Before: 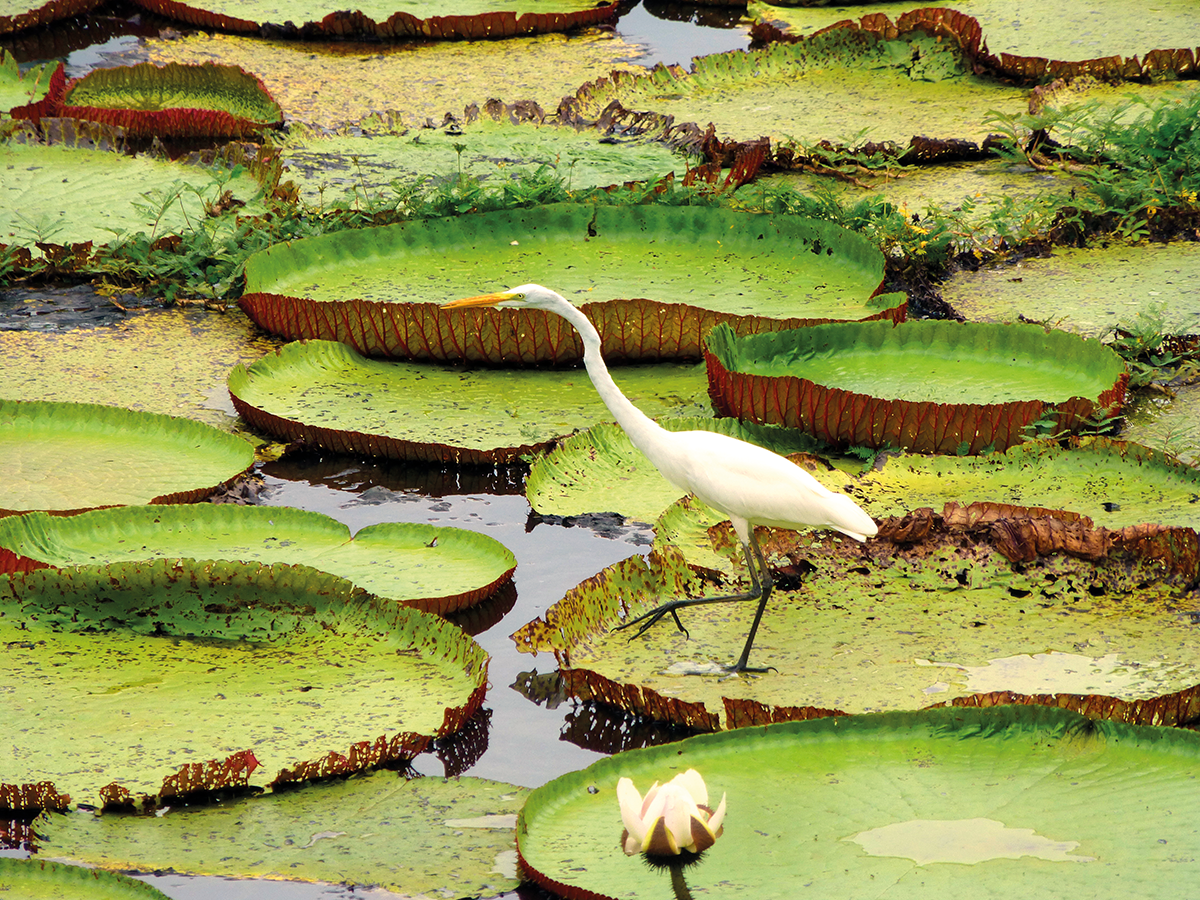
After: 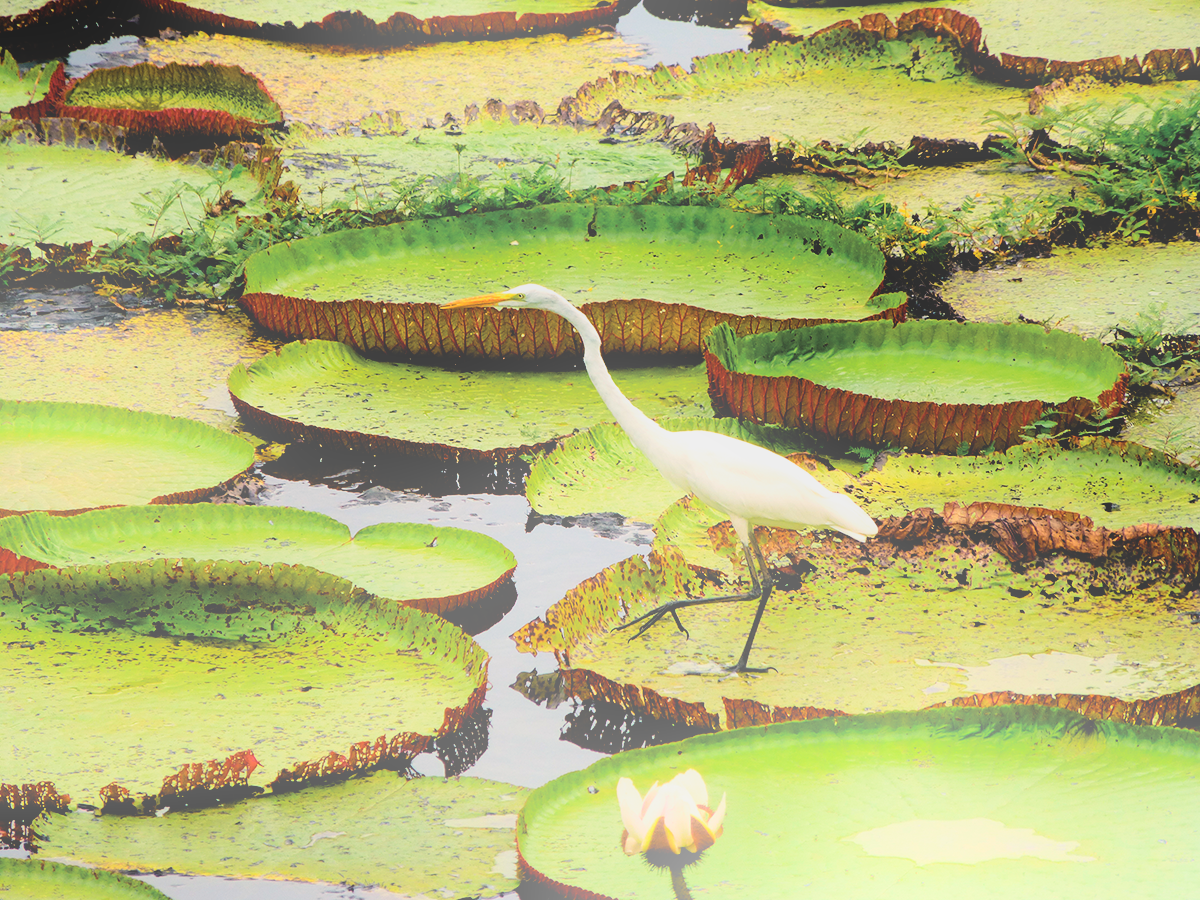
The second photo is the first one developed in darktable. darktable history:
filmic rgb: black relative exposure -5 EV, hardness 2.88, contrast 1.3, highlights saturation mix -30%
bloom: on, module defaults
